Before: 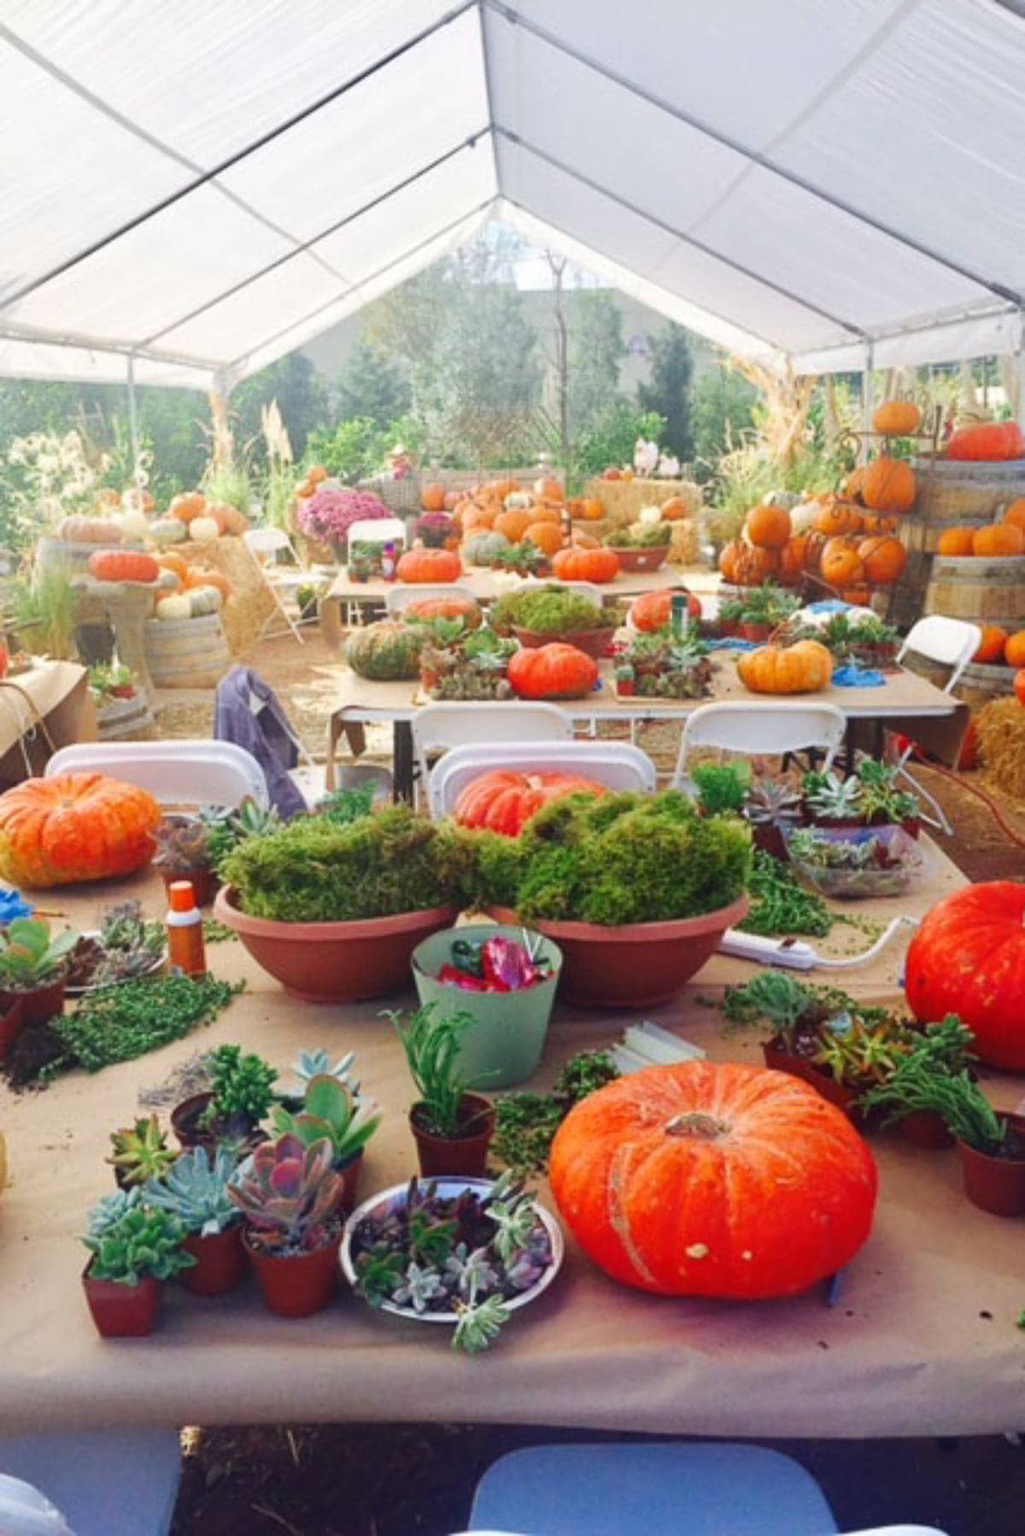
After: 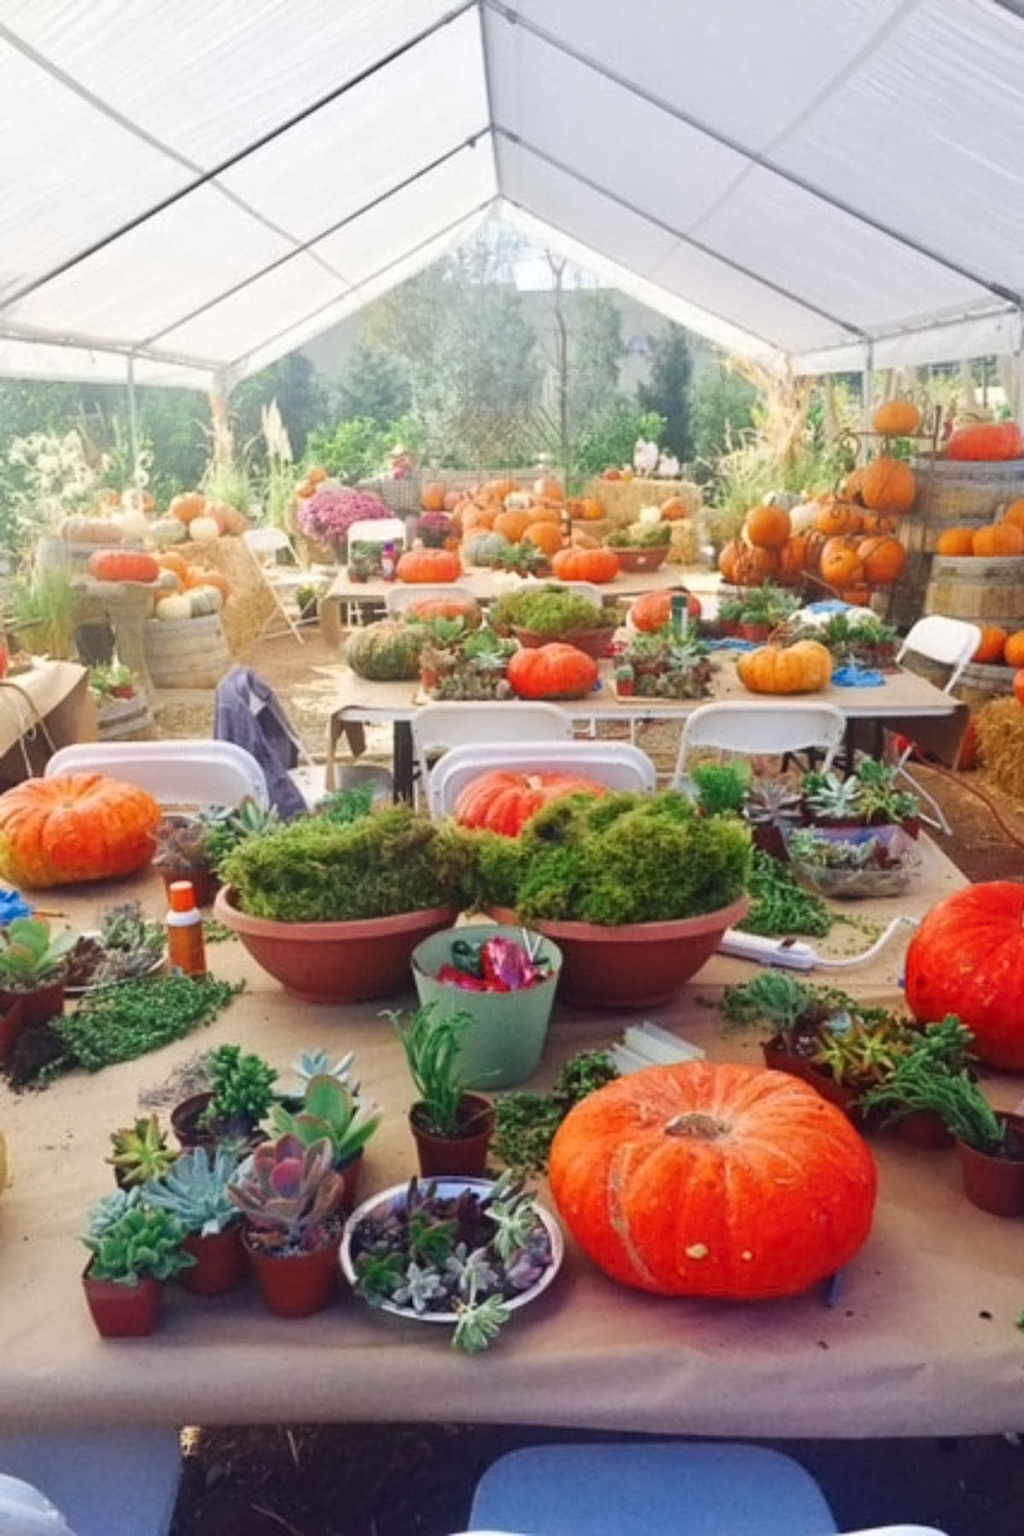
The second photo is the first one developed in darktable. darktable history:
contrast equalizer: y [[0.5 ×6], [0.5 ×6], [0.5 ×6], [0 ×6], [0, 0.039, 0.251, 0.29, 0.293, 0.292]]
